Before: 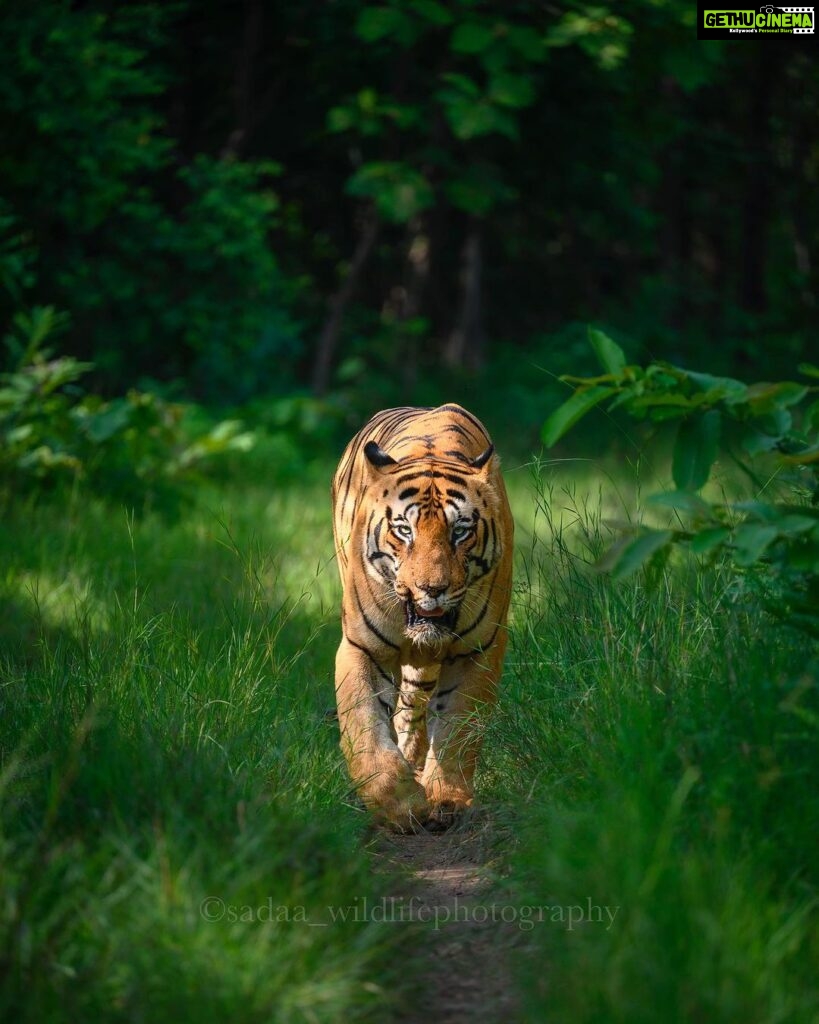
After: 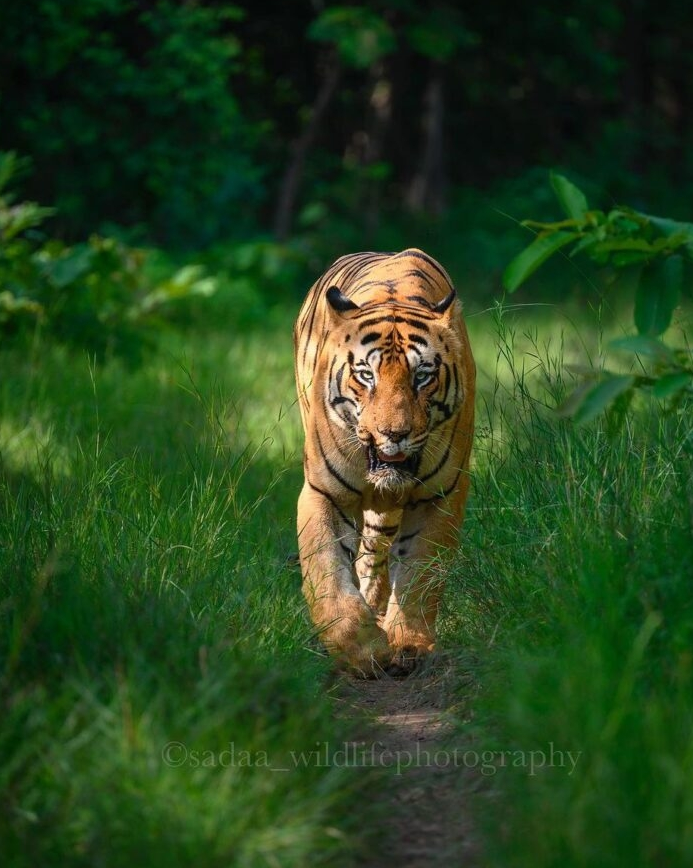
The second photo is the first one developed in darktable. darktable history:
crop and rotate: left 4.673%, top 15.197%, right 10.654%
